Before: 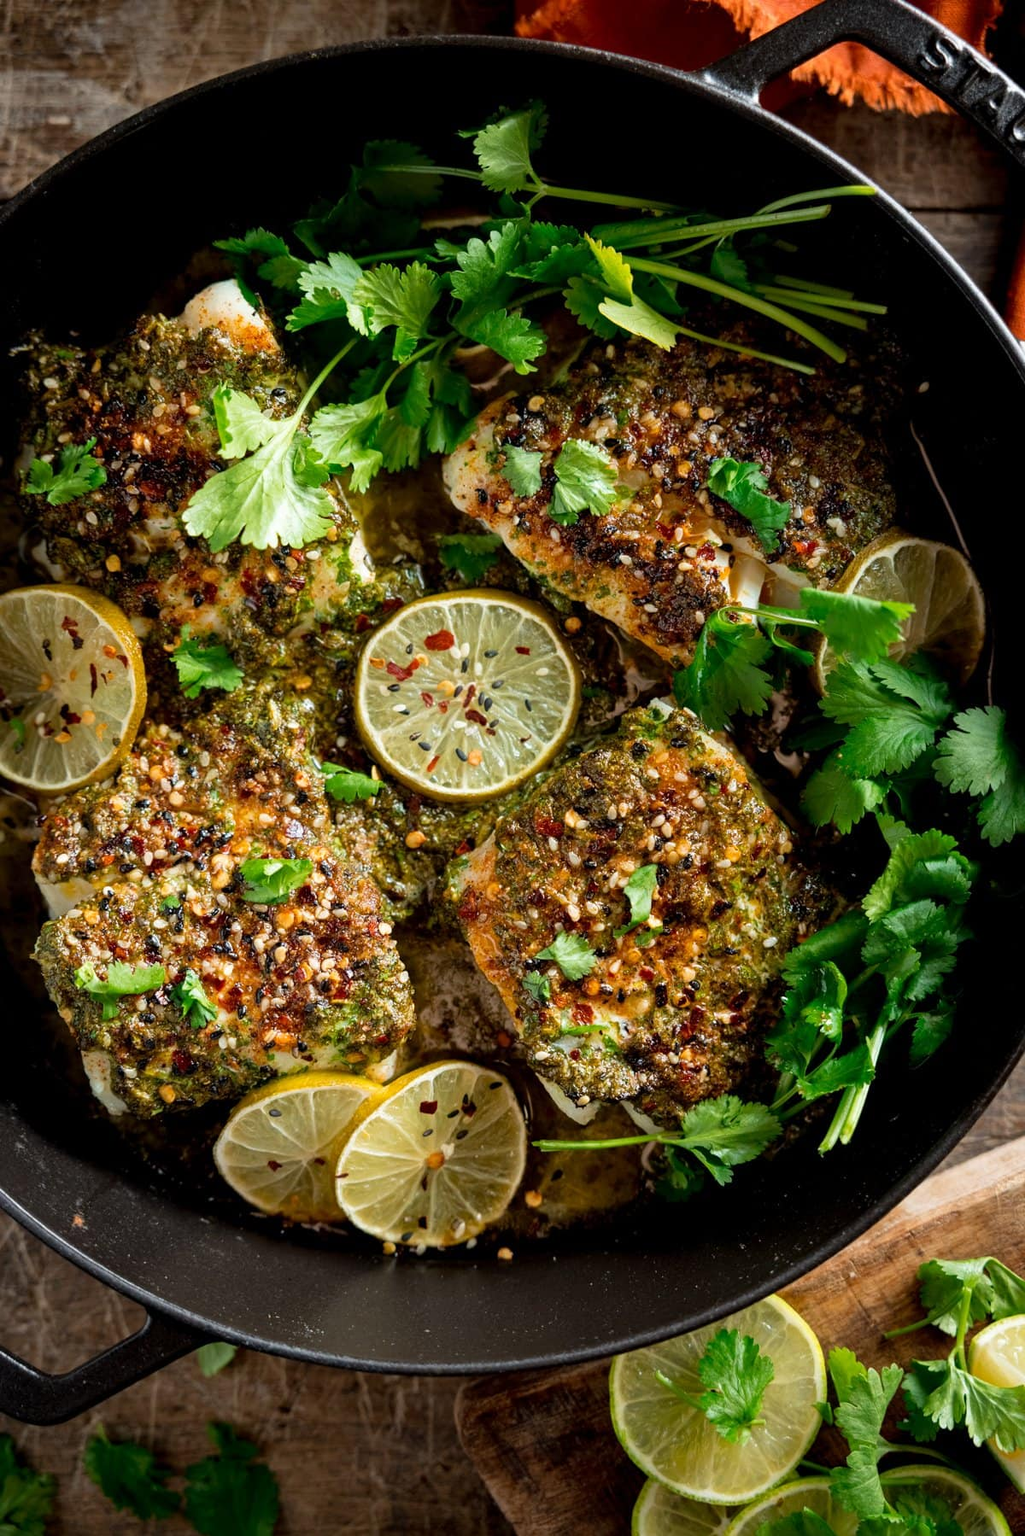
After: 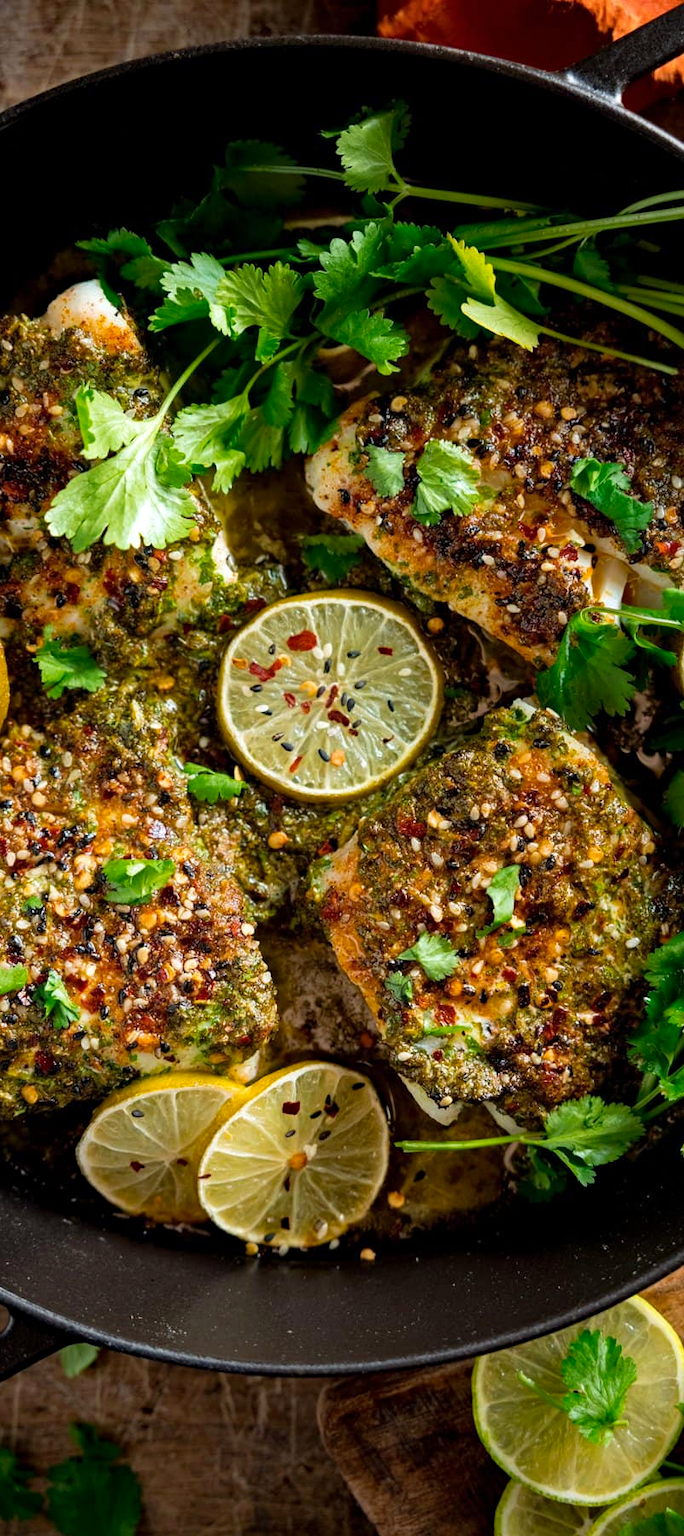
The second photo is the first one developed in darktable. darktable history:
haze removal: compatibility mode true, adaptive false
crop and rotate: left 13.476%, right 19.718%
color balance rgb: perceptual saturation grading › global saturation -0.024%, global vibrance 20%
